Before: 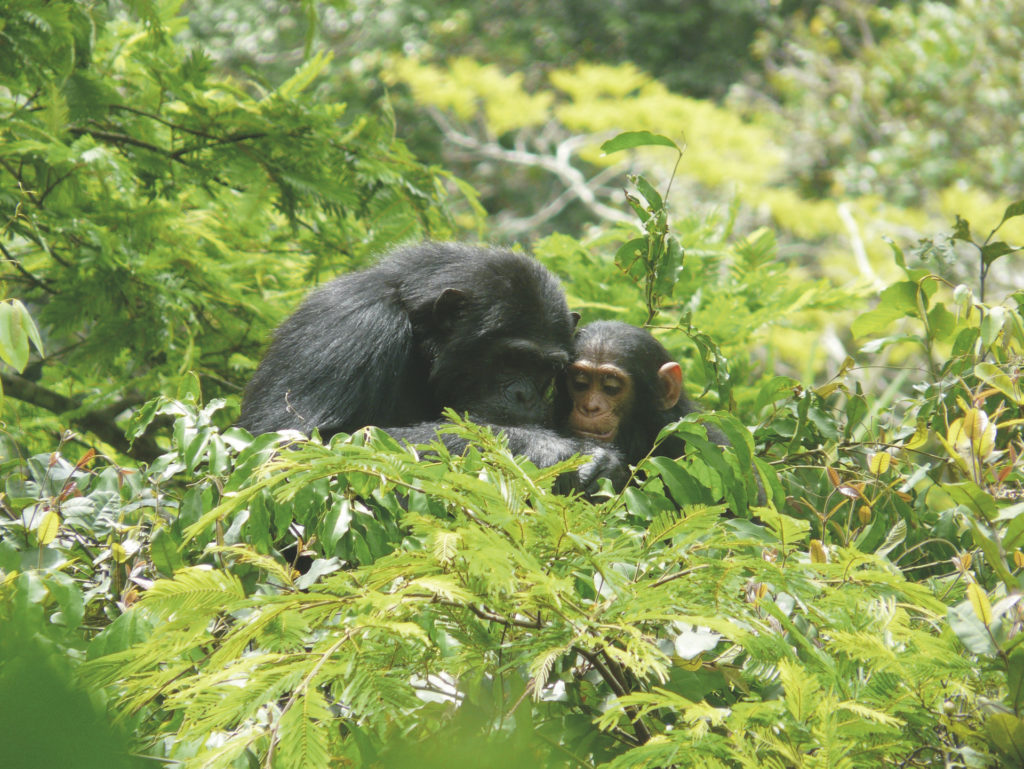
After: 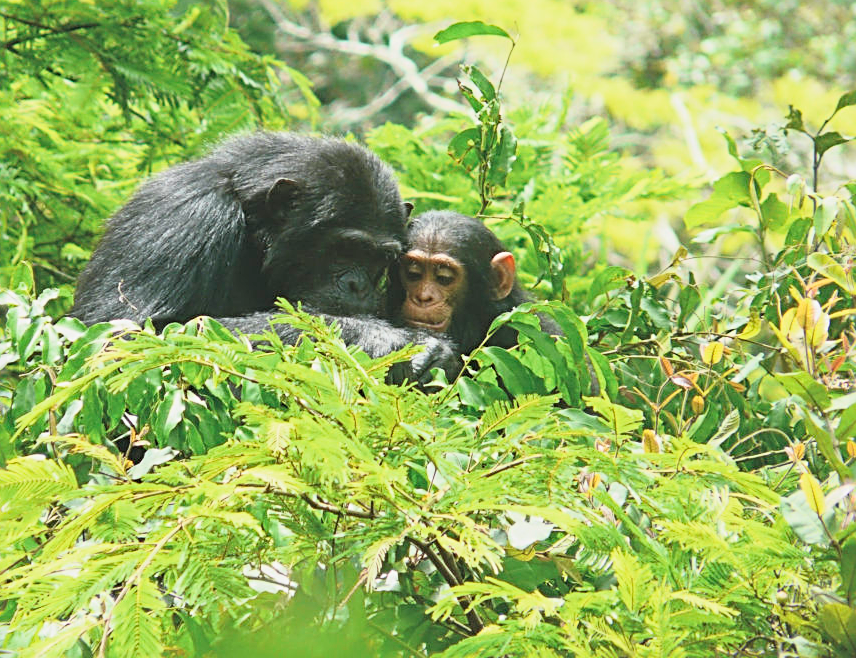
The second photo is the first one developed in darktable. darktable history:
crop: left 16.346%, top 14.377%
sharpen: radius 2.795, amount 0.709
tone equalizer: mask exposure compensation -0.485 EV
base curve: curves: ch0 [(0, 0) (0.088, 0.125) (0.176, 0.251) (0.354, 0.501) (0.613, 0.749) (1, 0.877)]
